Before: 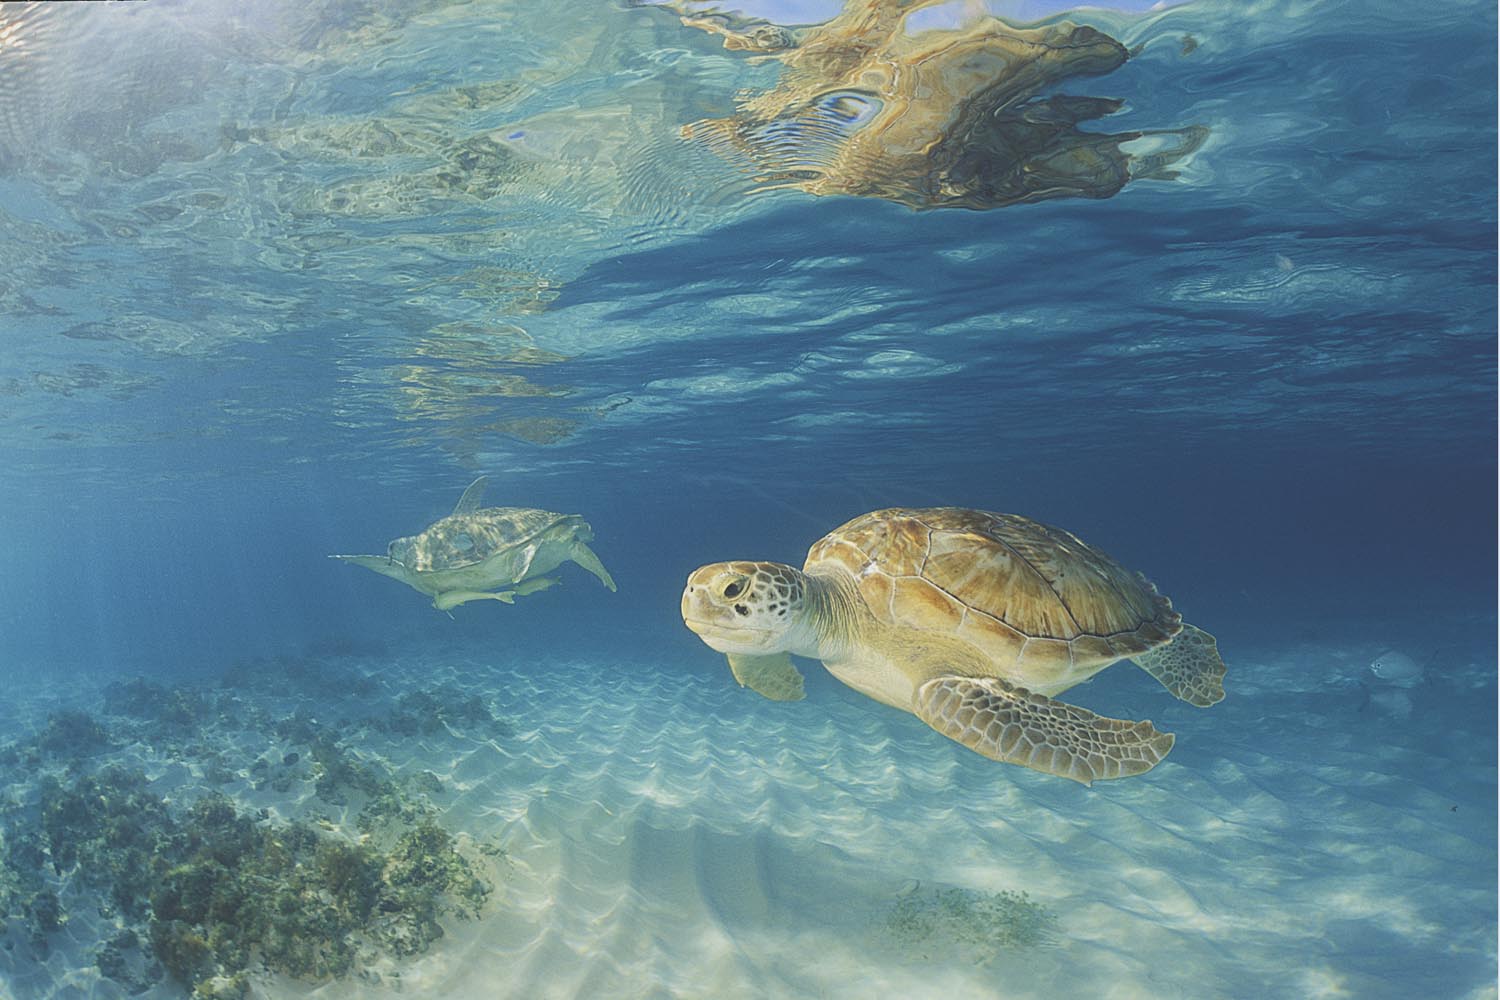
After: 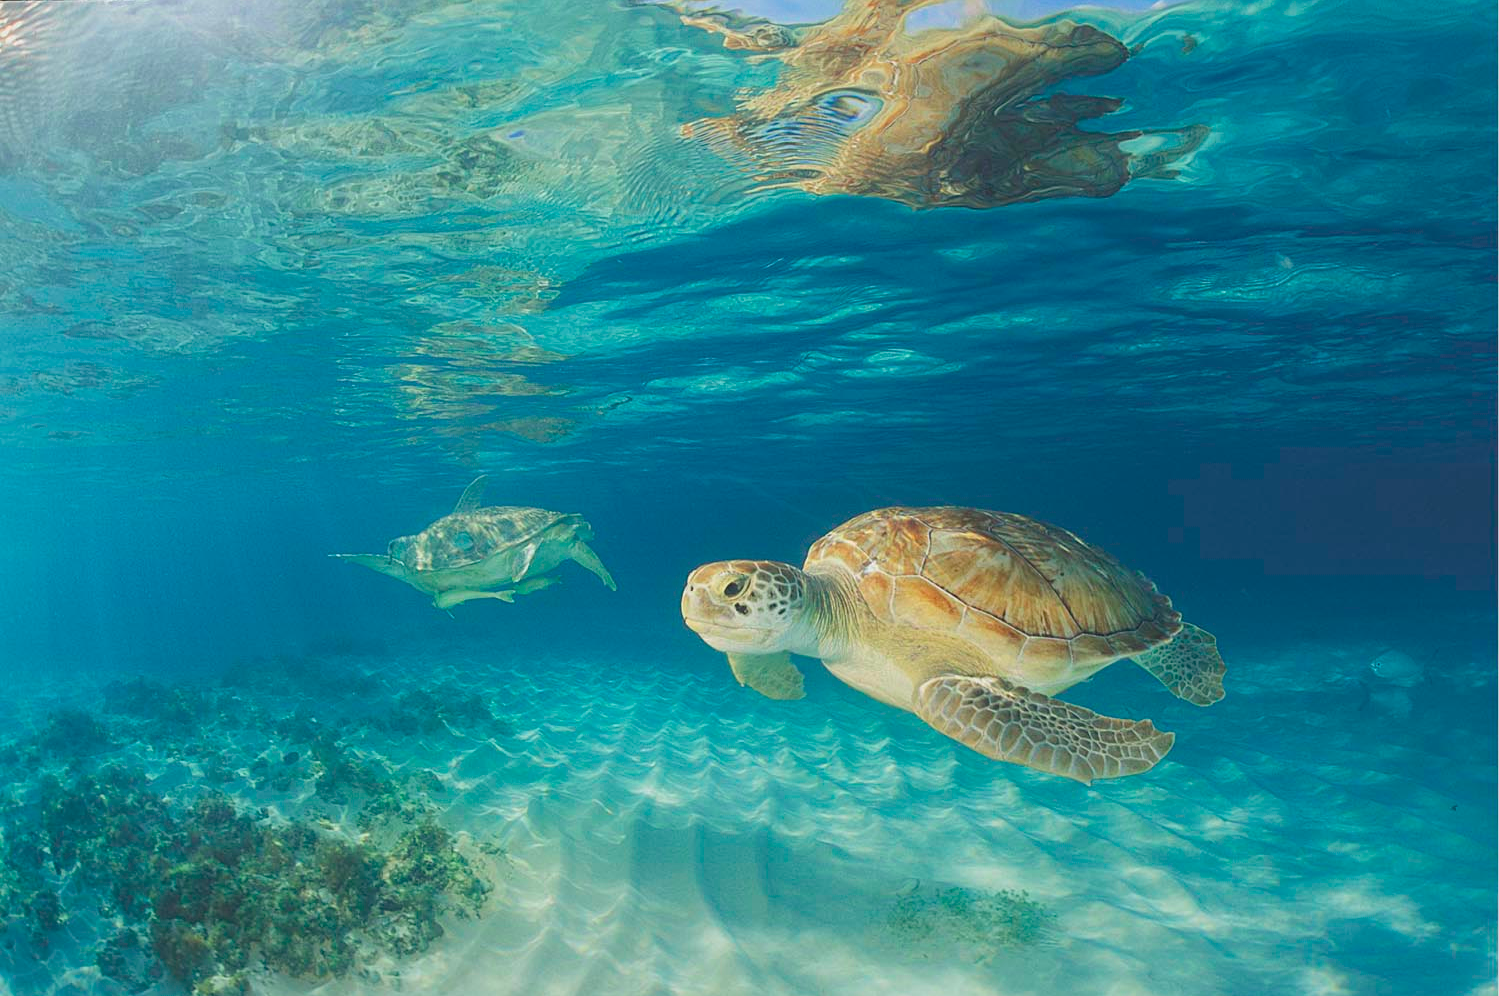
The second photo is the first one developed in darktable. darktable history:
crop: top 0.184%, bottom 0.189%
exposure: exposure -0.028 EV, compensate exposure bias true, compensate highlight preservation false
